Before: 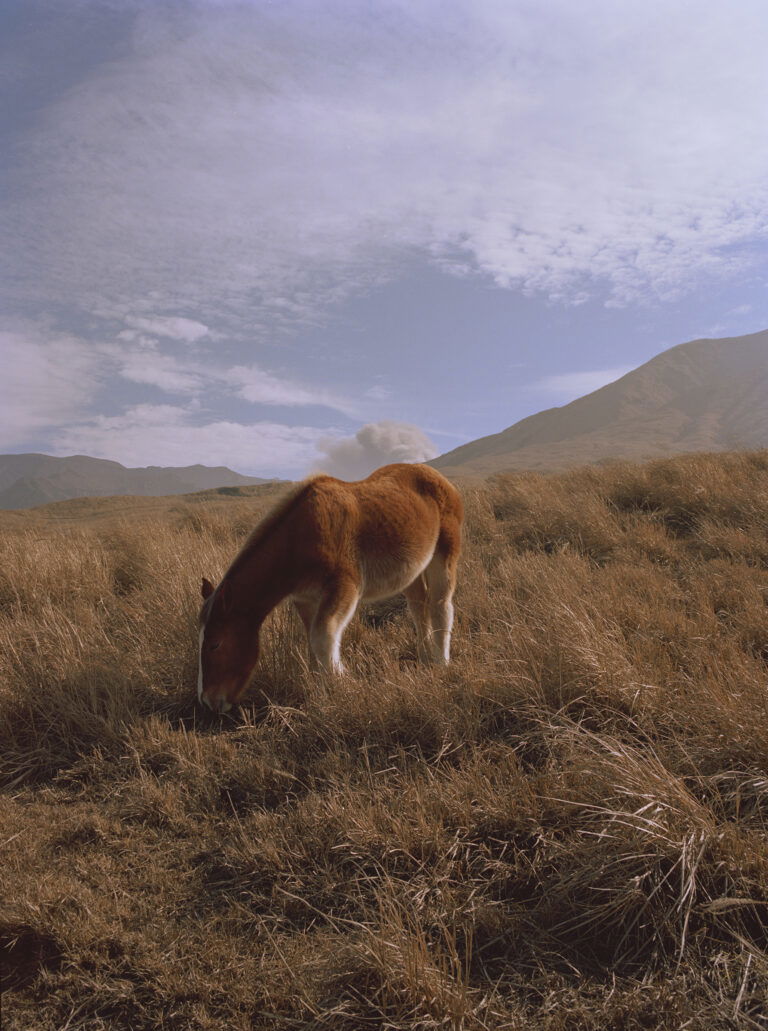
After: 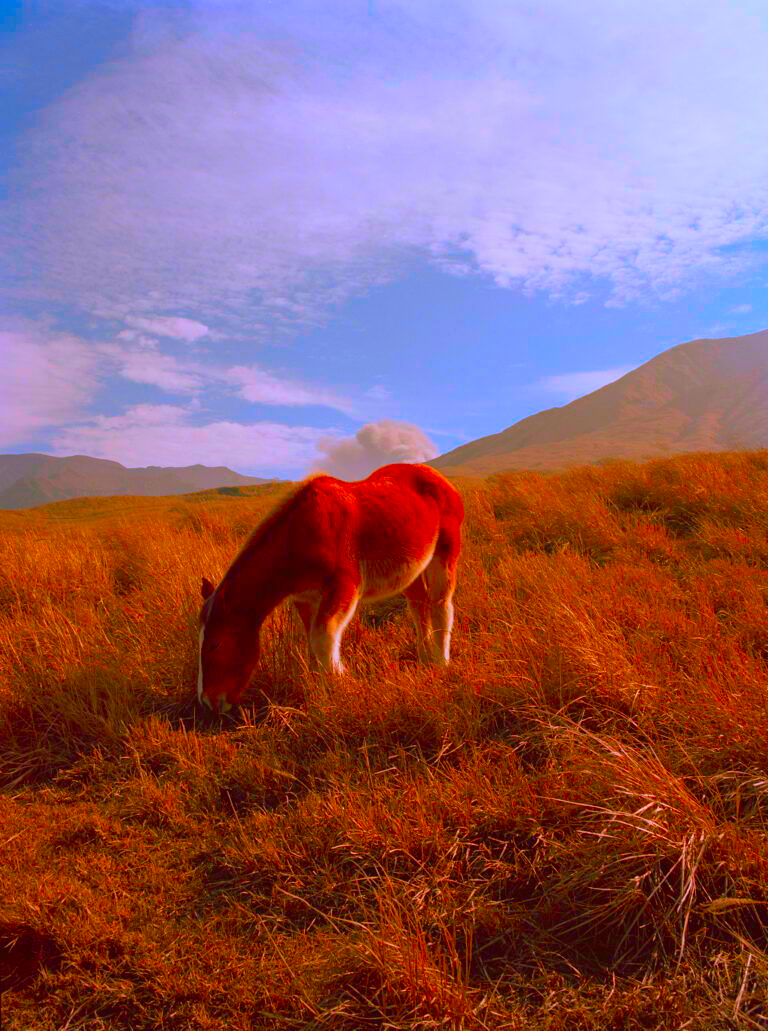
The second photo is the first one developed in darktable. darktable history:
color correction: highlights b* 0.036, saturation 2.96
